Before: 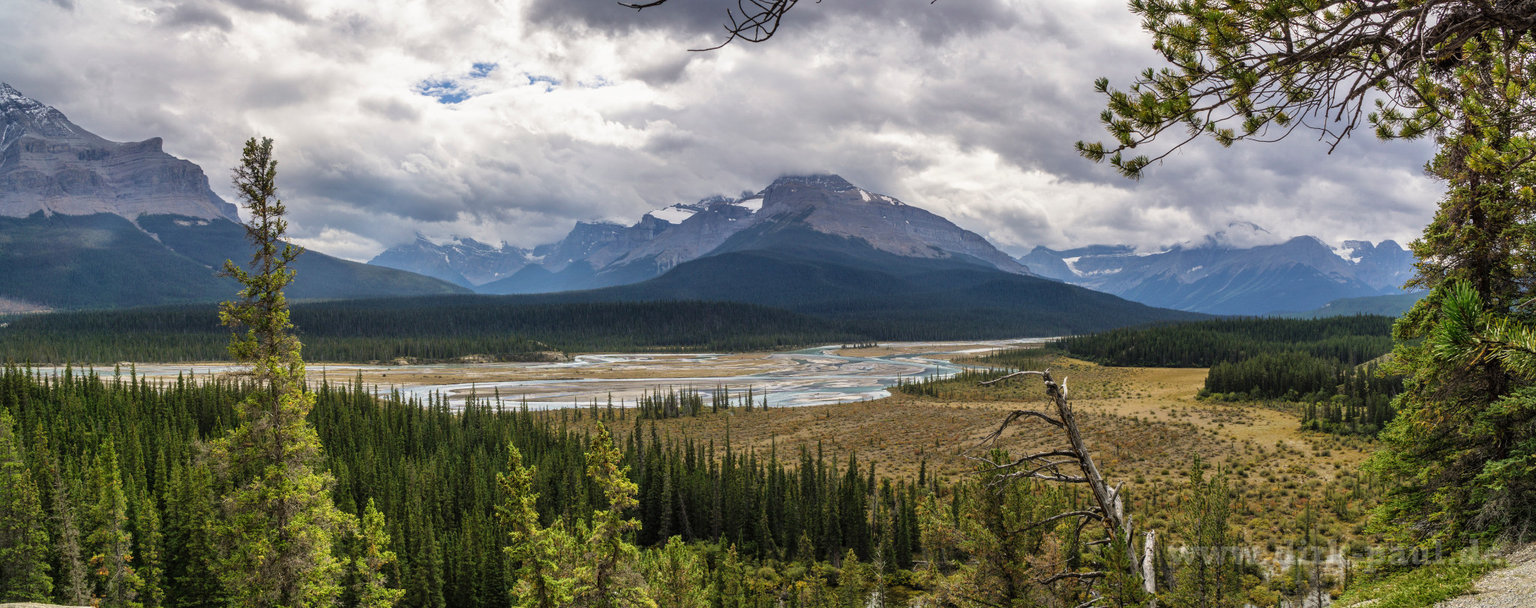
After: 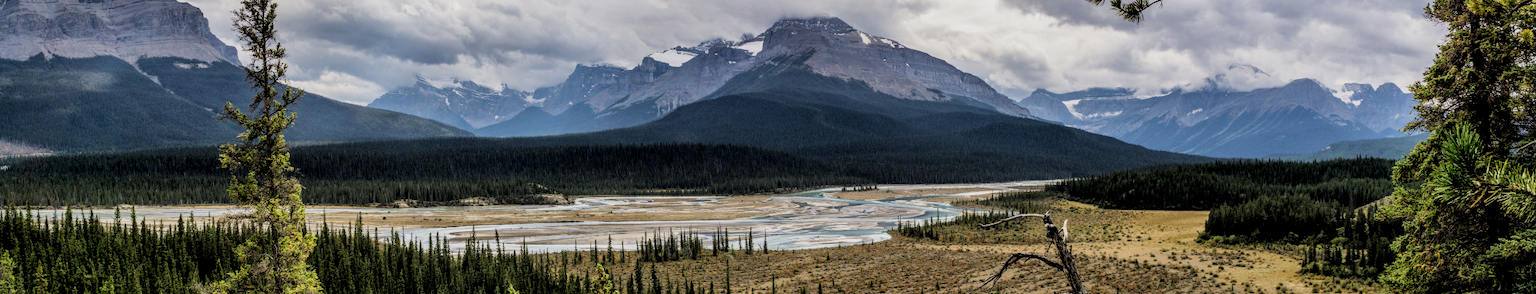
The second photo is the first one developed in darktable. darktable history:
contrast brightness saturation: contrast 0.07
local contrast: on, module defaults
crop and rotate: top 26.056%, bottom 25.543%
filmic rgb: black relative exposure -5 EV, hardness 2.88, contrast 1.3, highlights saturation mix -10%
